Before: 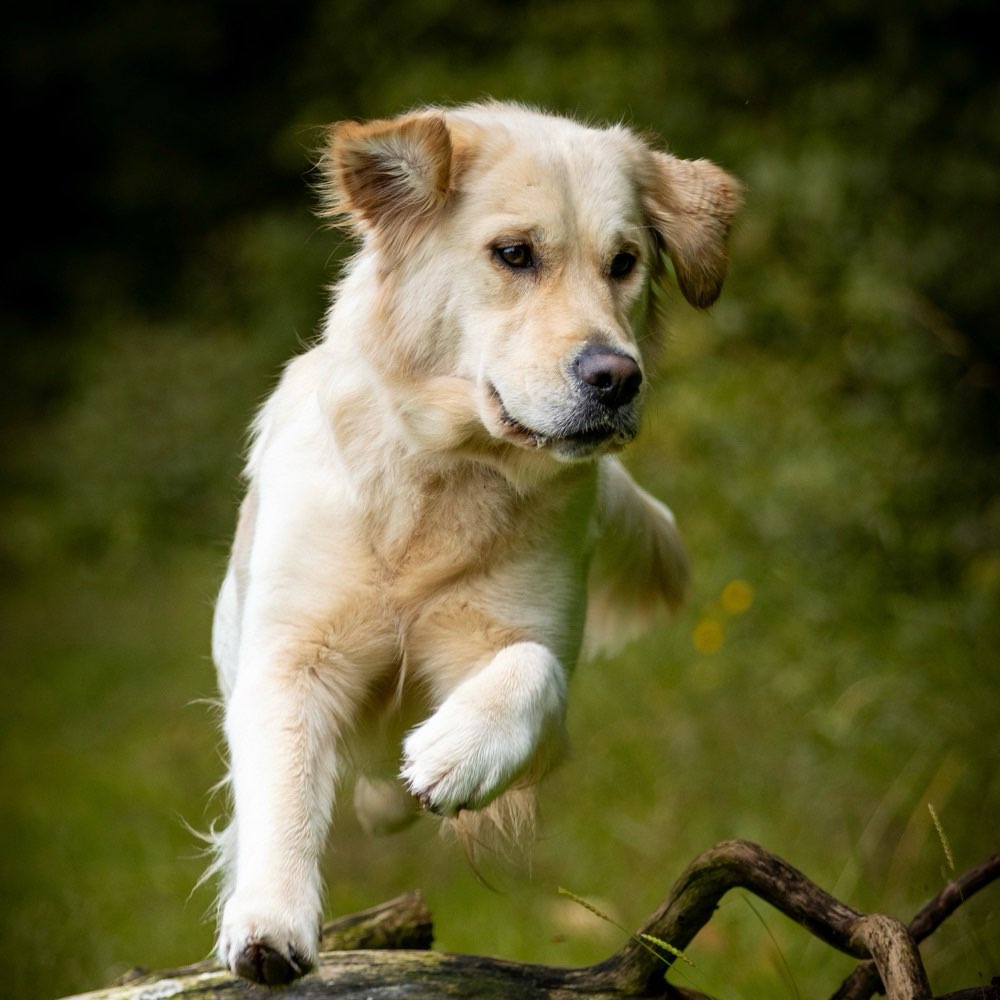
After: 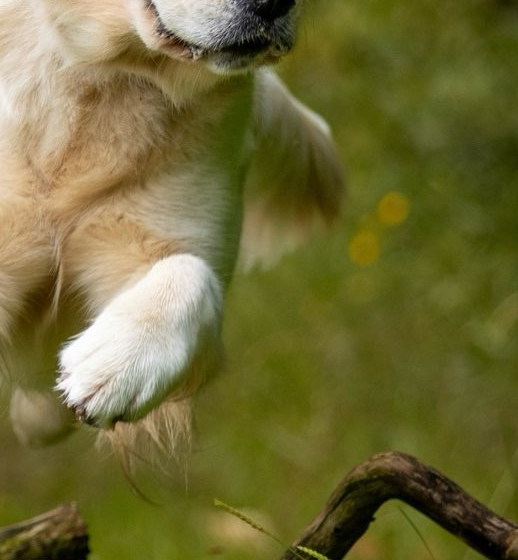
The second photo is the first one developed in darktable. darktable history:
crop: left 34.479%, top 38.822%, right 13.718%, bottom 5.172%
